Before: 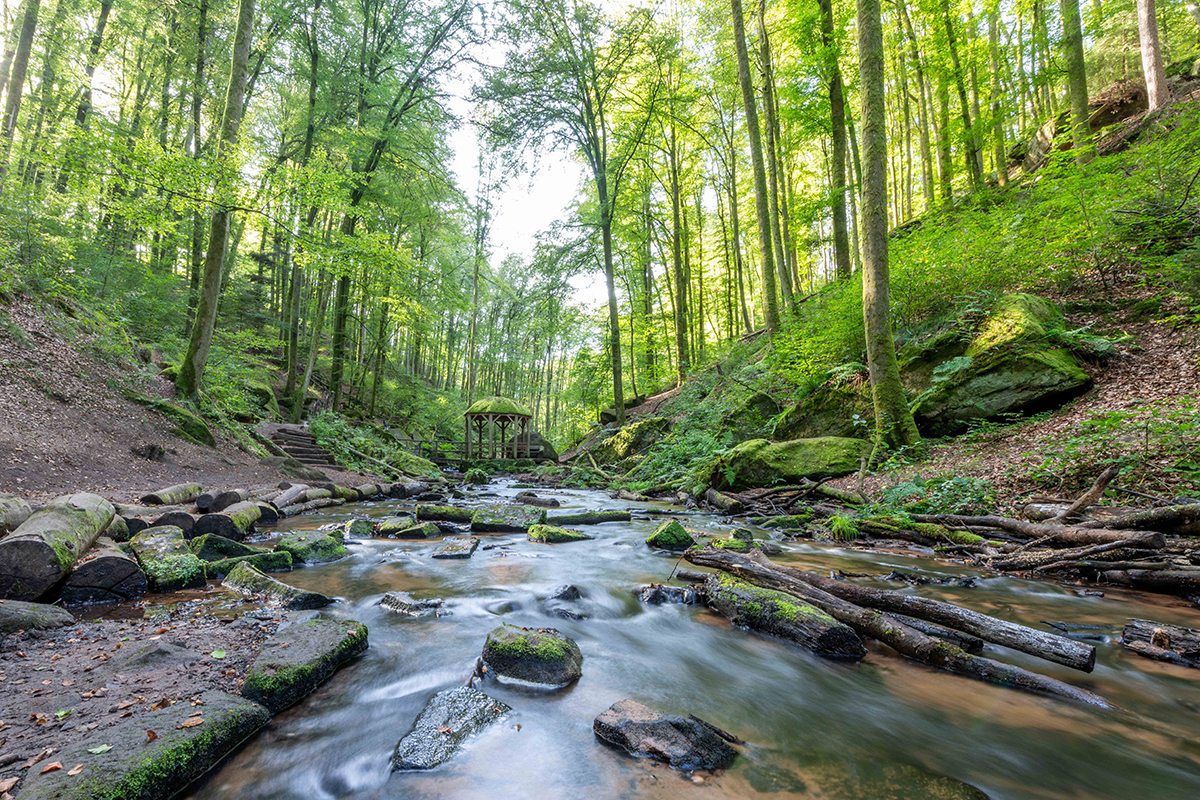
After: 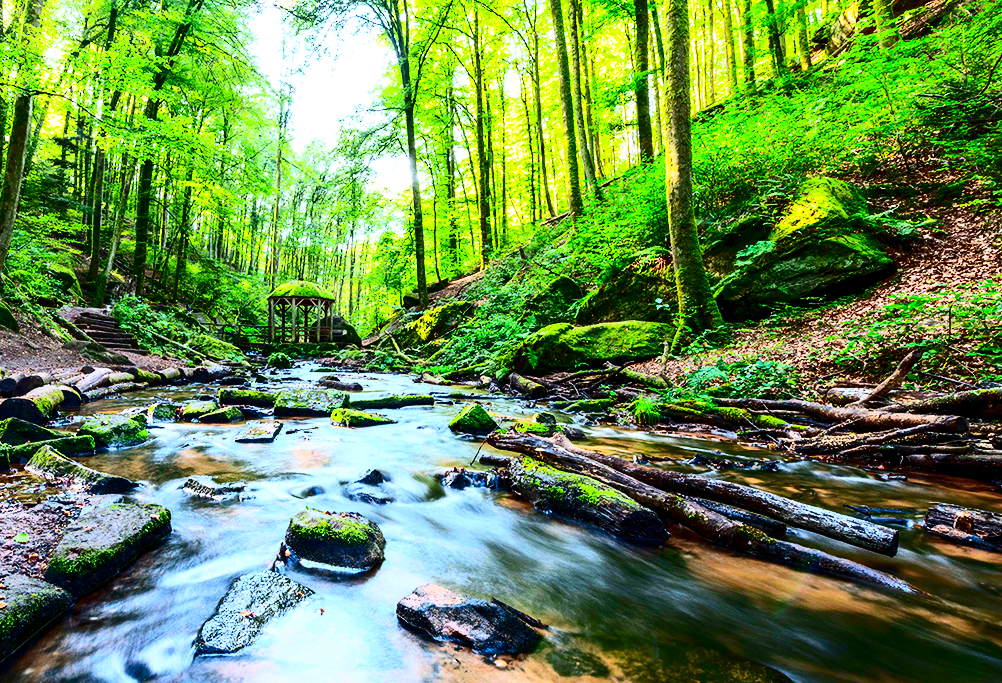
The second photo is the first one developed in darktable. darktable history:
exposure: black level correction 0.001, exposure 0.015 EV, compensate highlight preservation false
tone equalizer: -8 EV -0.431 EV, -7 EV -0.385 EV, -6 EV -0.304 EV, -5 EV -0.261 EV, -3 EV 0.196 EV, -2 EV 0.339 EV, -1 EV 0.372 EV, +0 EV 0.41 EV, mask exposure compensation -0.505 EV
color correction: highlights b* 0.013, saturation 2.15
crop: left 16.484%, top 14.534%
contrast brightness saturation: contrast 0.511, saturation -0.099
